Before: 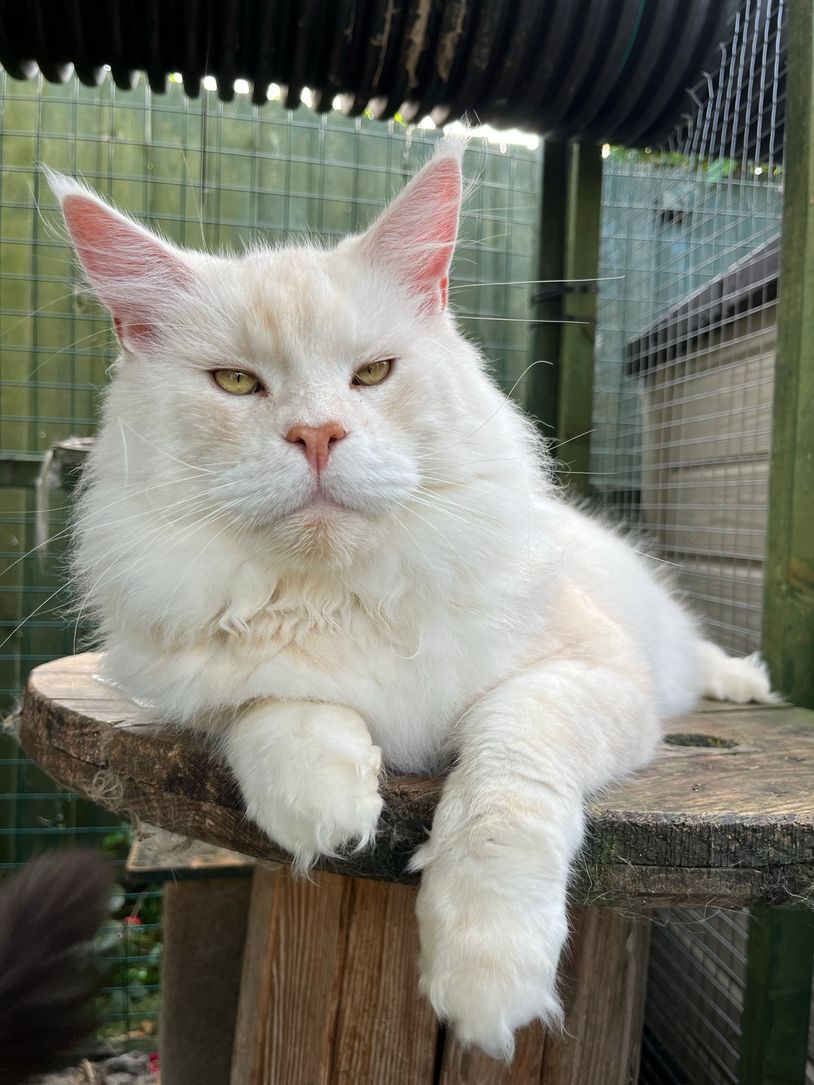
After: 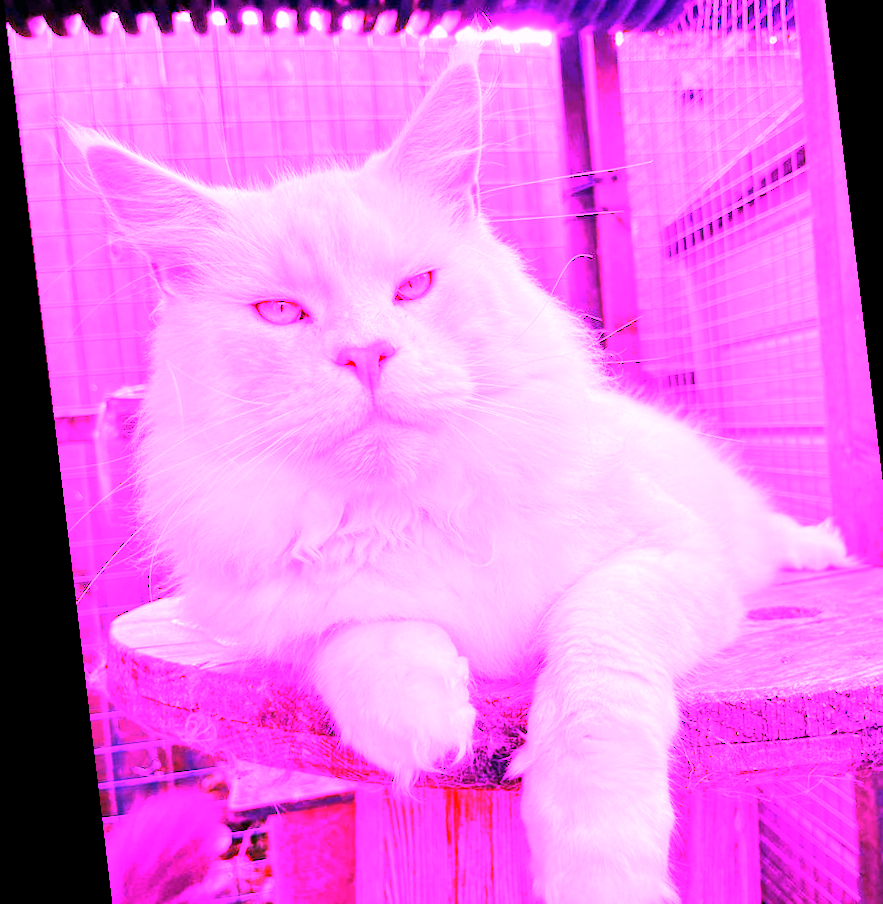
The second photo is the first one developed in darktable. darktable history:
white balance: red 8, blue 8
exposure: exposure -0.064 EV, compensate highlight preservation false
rotate and perspective: rotation -6.83°, automatic cropping off
crop and rotate: angle 0.03°, top 11.643%, right 5.651%, bottom 11.189%
